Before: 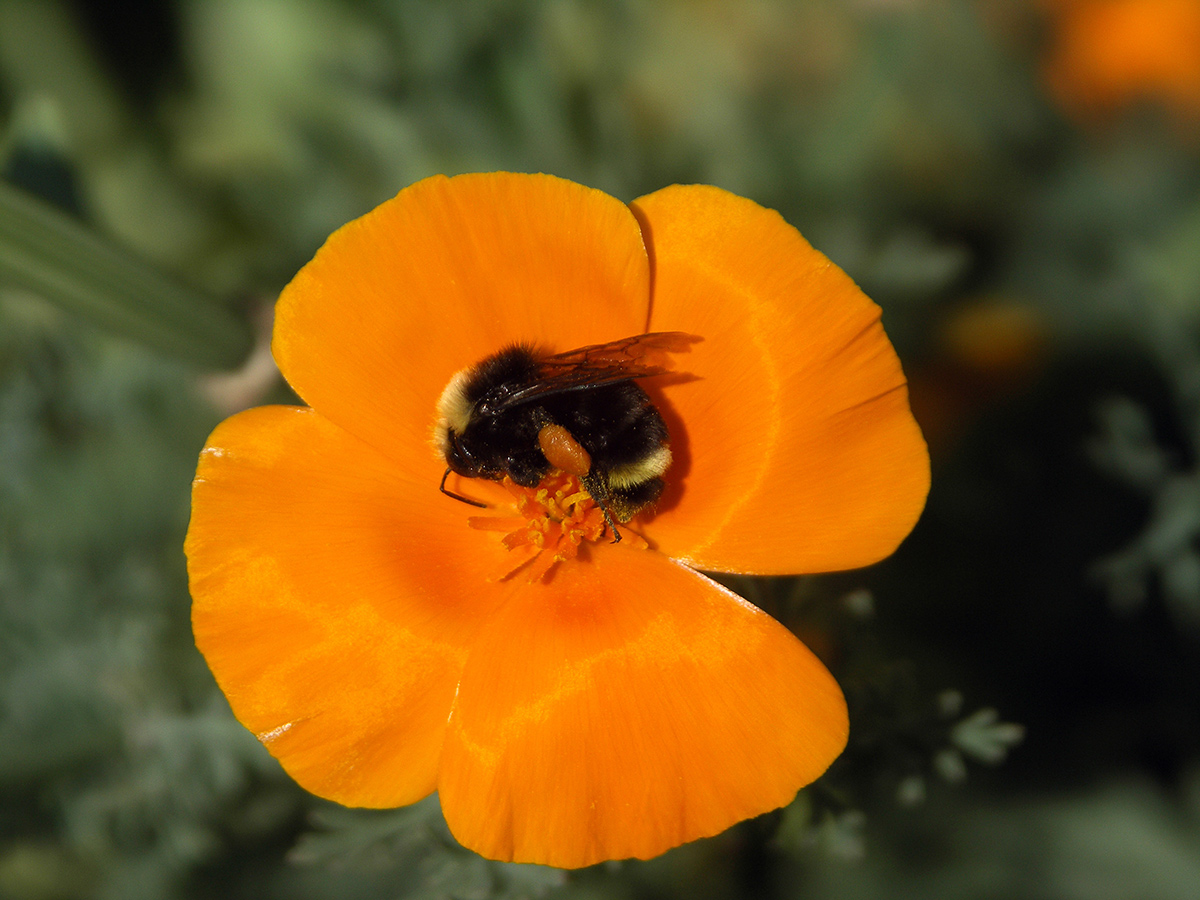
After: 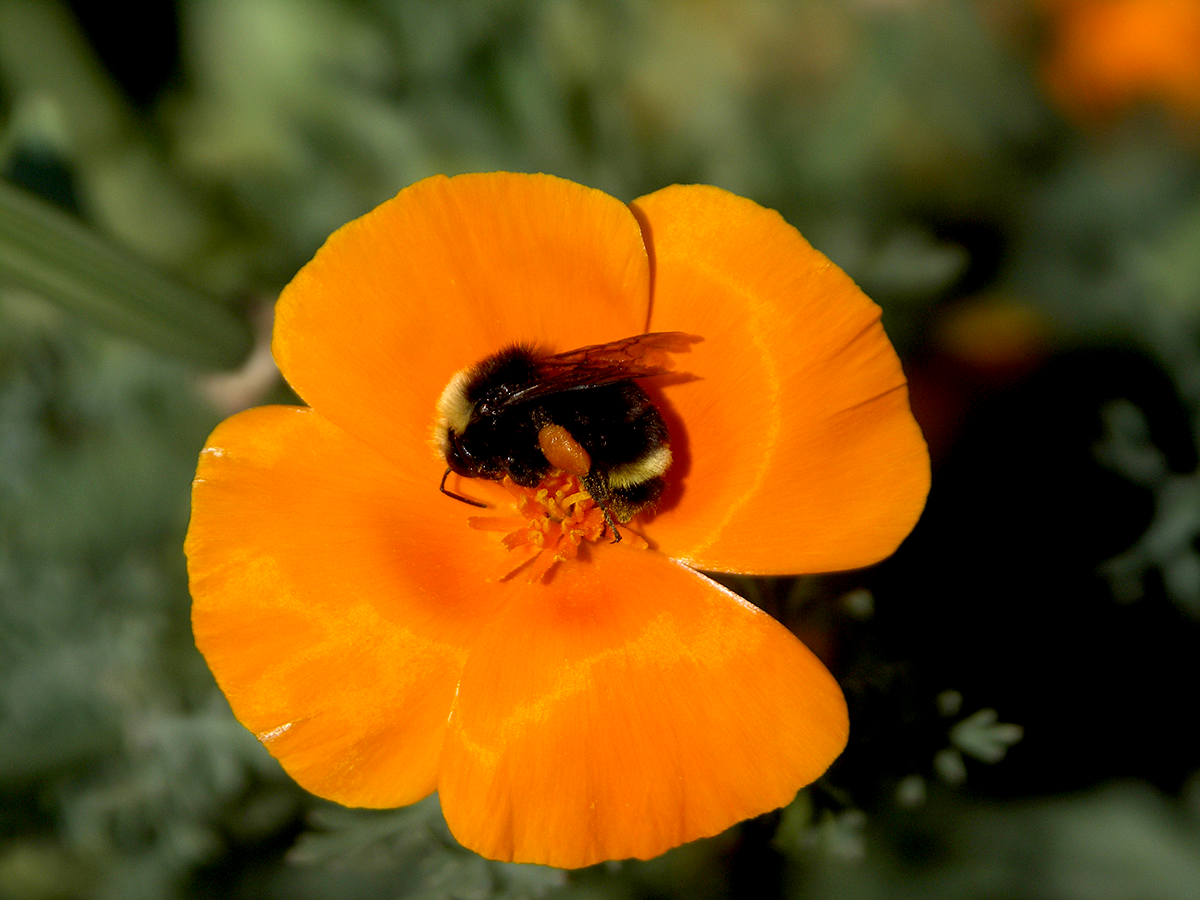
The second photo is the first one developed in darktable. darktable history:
exposure: black level correction 0.01, exposure 0.12 EV, compensate highlight preservation false
